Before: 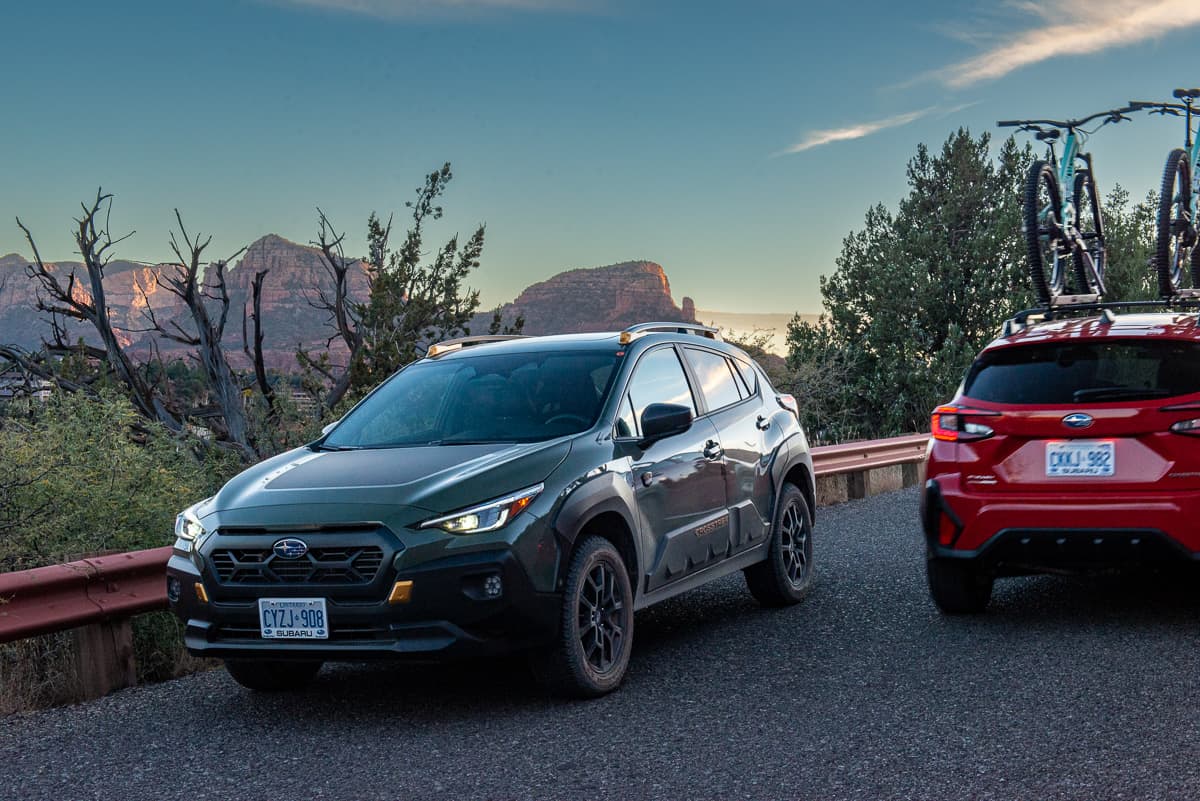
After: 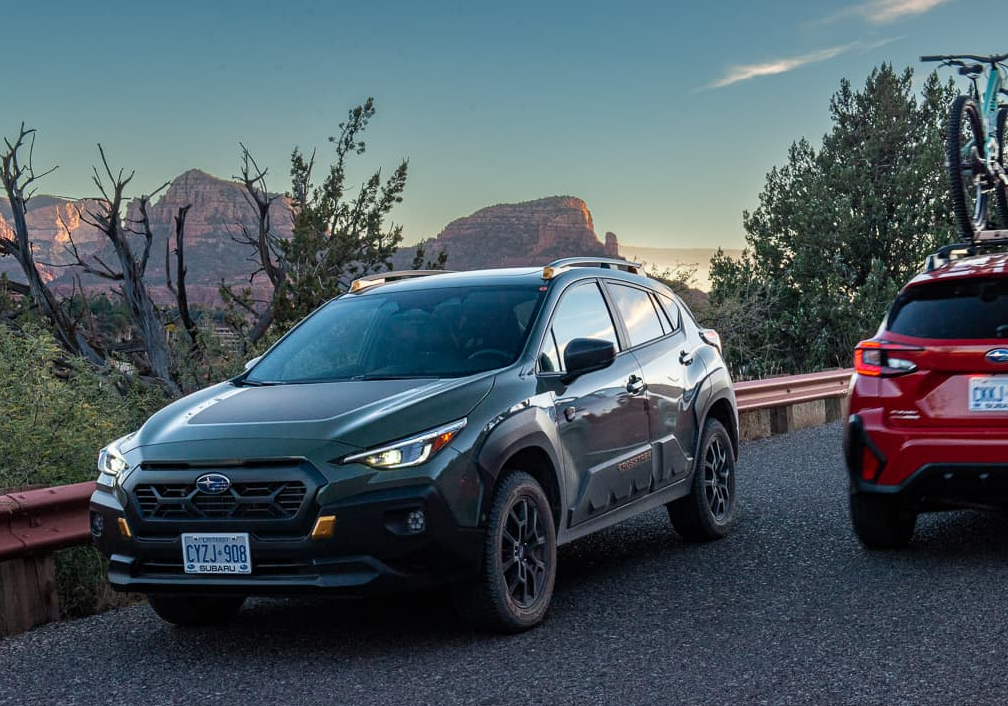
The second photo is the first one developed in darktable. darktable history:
crop: left 6.446%, top 8.188%, right 9.538%, bottom 3.548%
